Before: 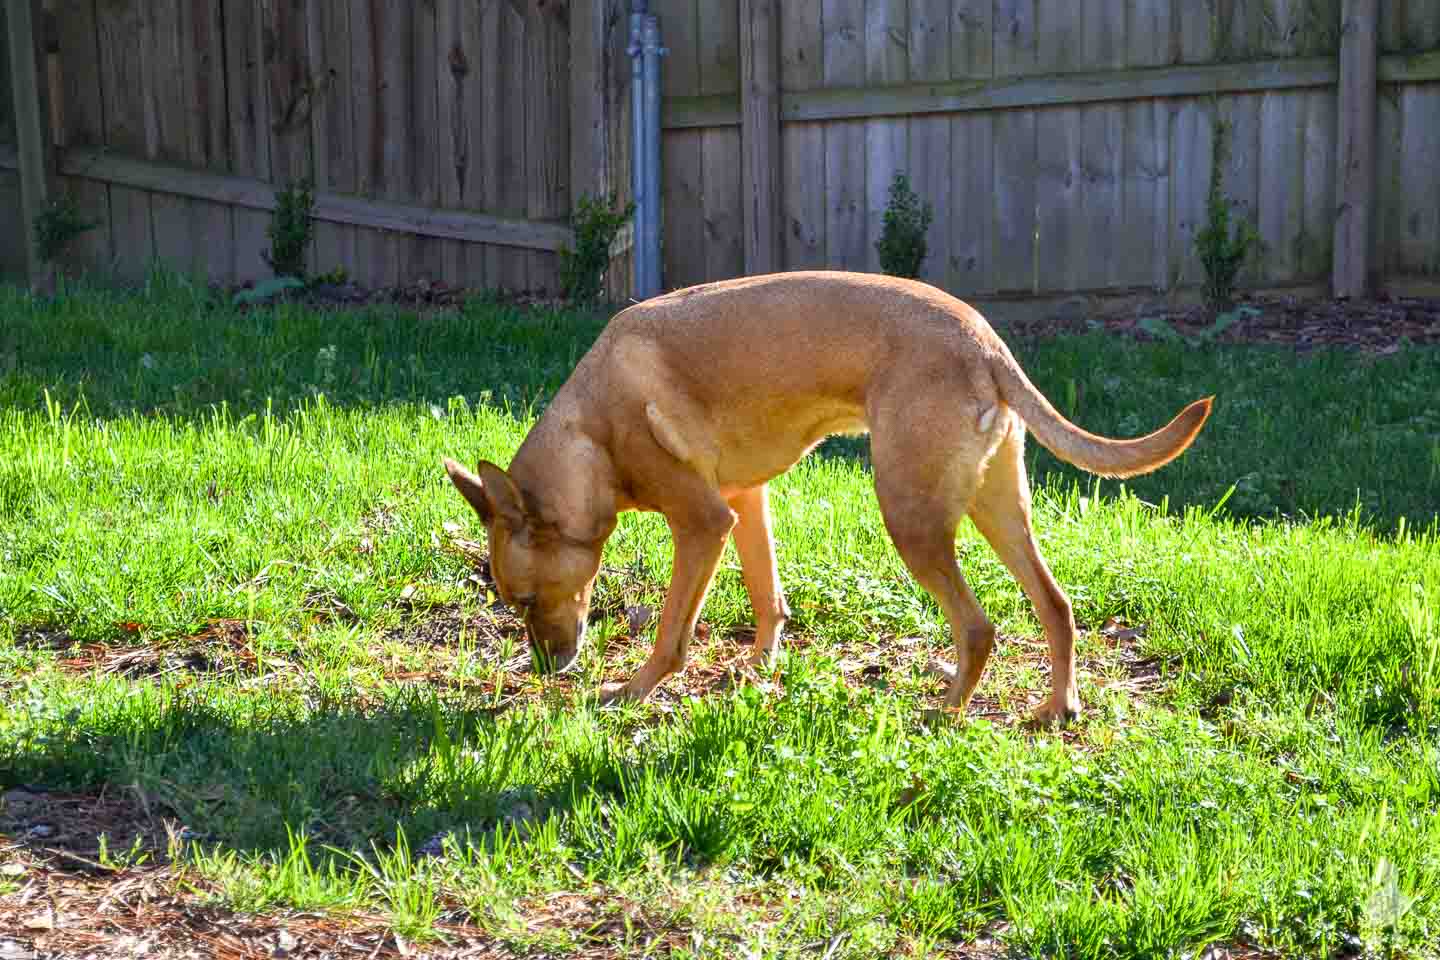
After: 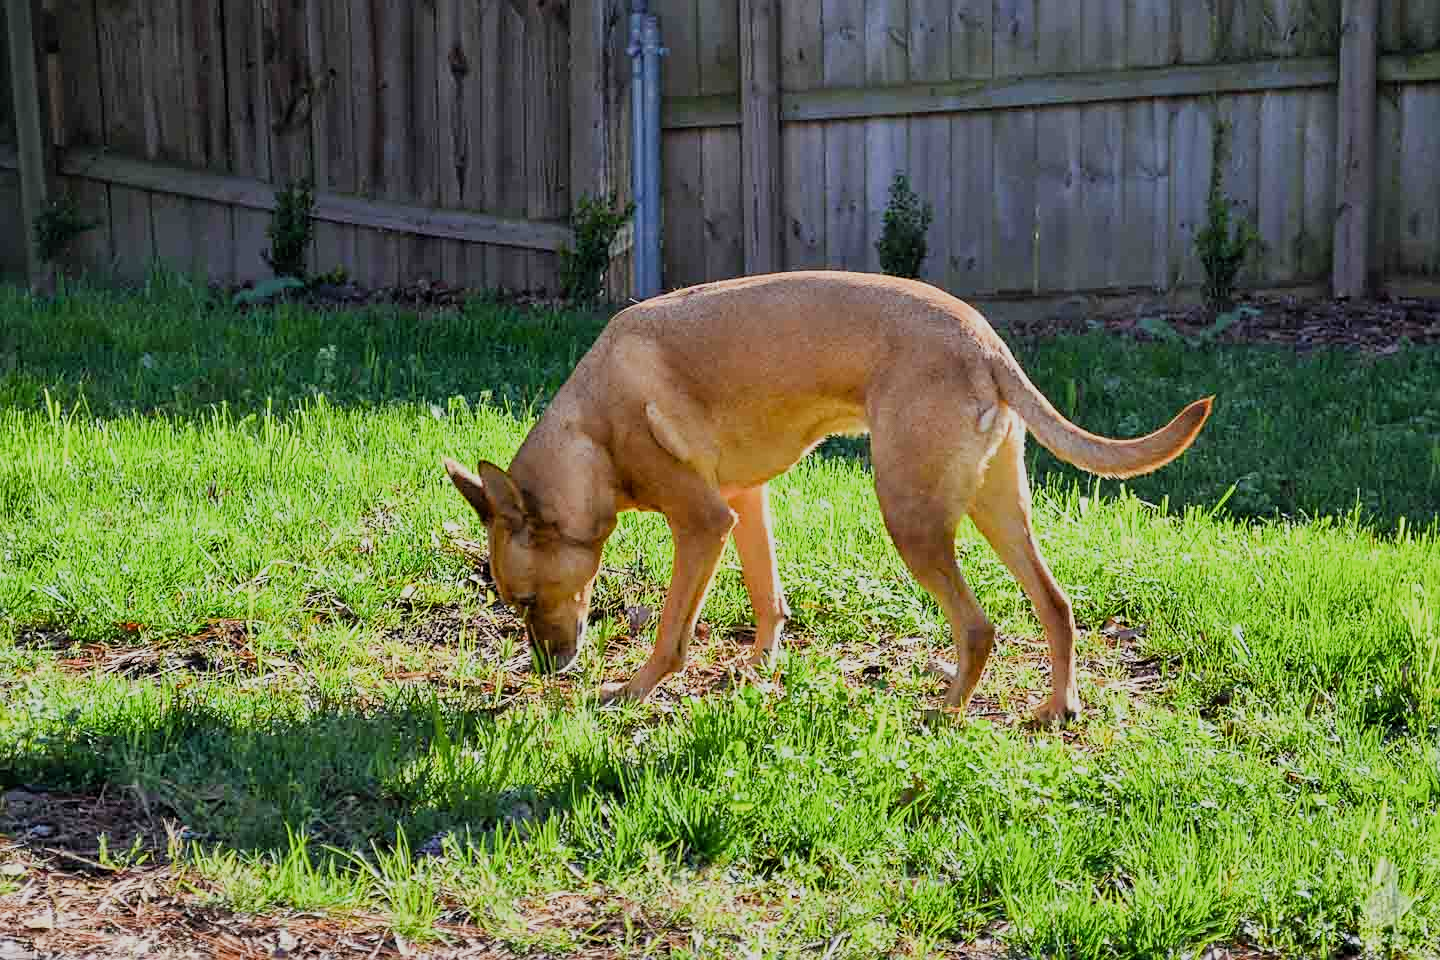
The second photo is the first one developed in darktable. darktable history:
sharpen: radius 1.864, amount 0.398, threshold 1.271
filmic rgb: black relative exposure -7.65 EV, white relative exposure 4.56 EV, hardness 3.61
